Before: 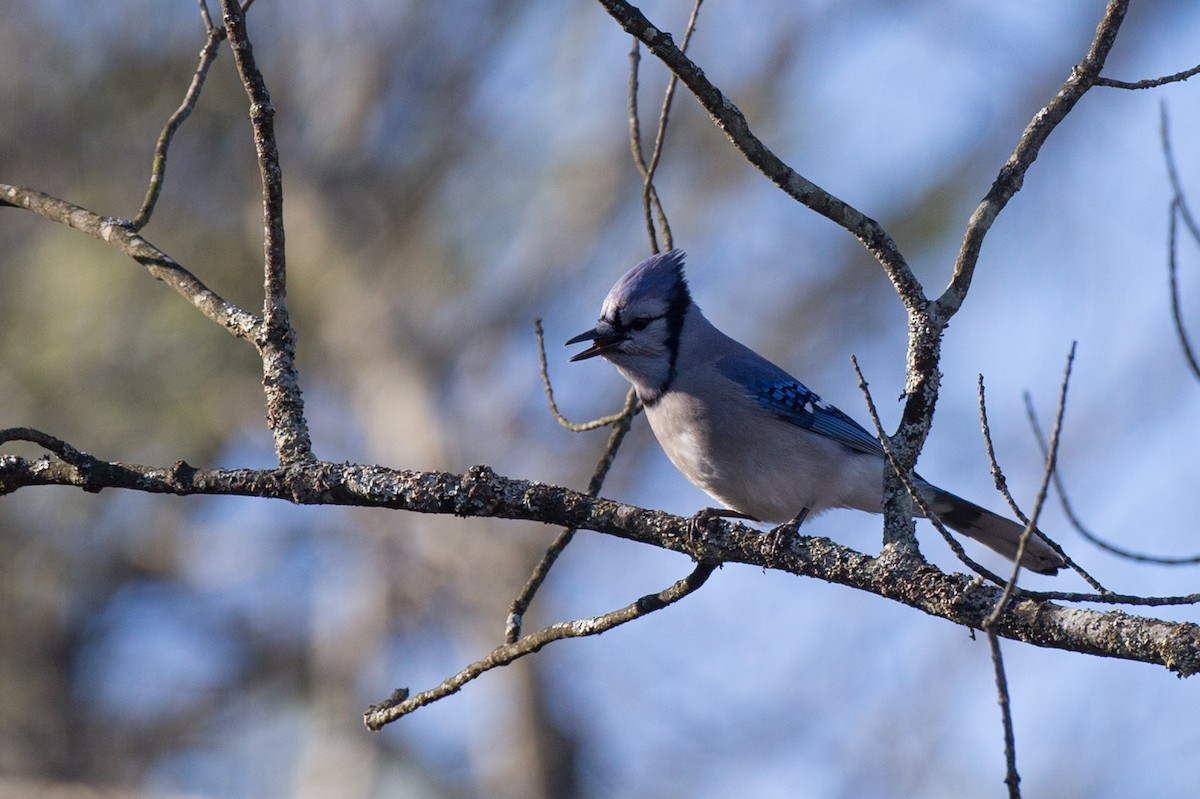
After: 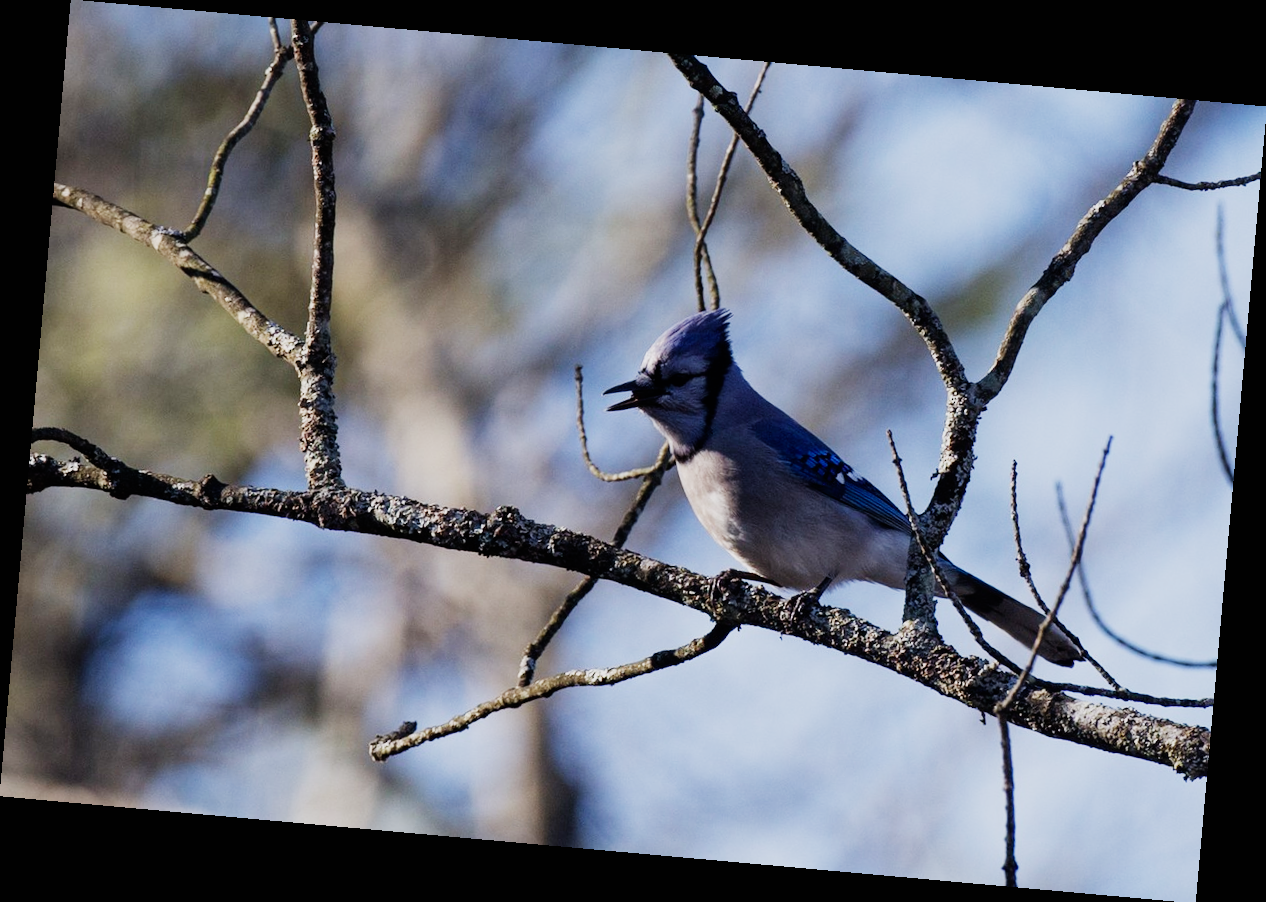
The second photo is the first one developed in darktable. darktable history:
sigmoid: contrast 1.81, skew -0.21, preserve hue 0%, red attenuation 0.1, red rotation 0.035, green attenuation 0.1, green rotation -0.017, blue attenuation 0.15, blue rotation -0.052, base primaries Rec2020
exposure: exposure 0.15 EV, compensate highlight preservation false
rotate and perspective: rotation 5.12°, automatic cropping off
